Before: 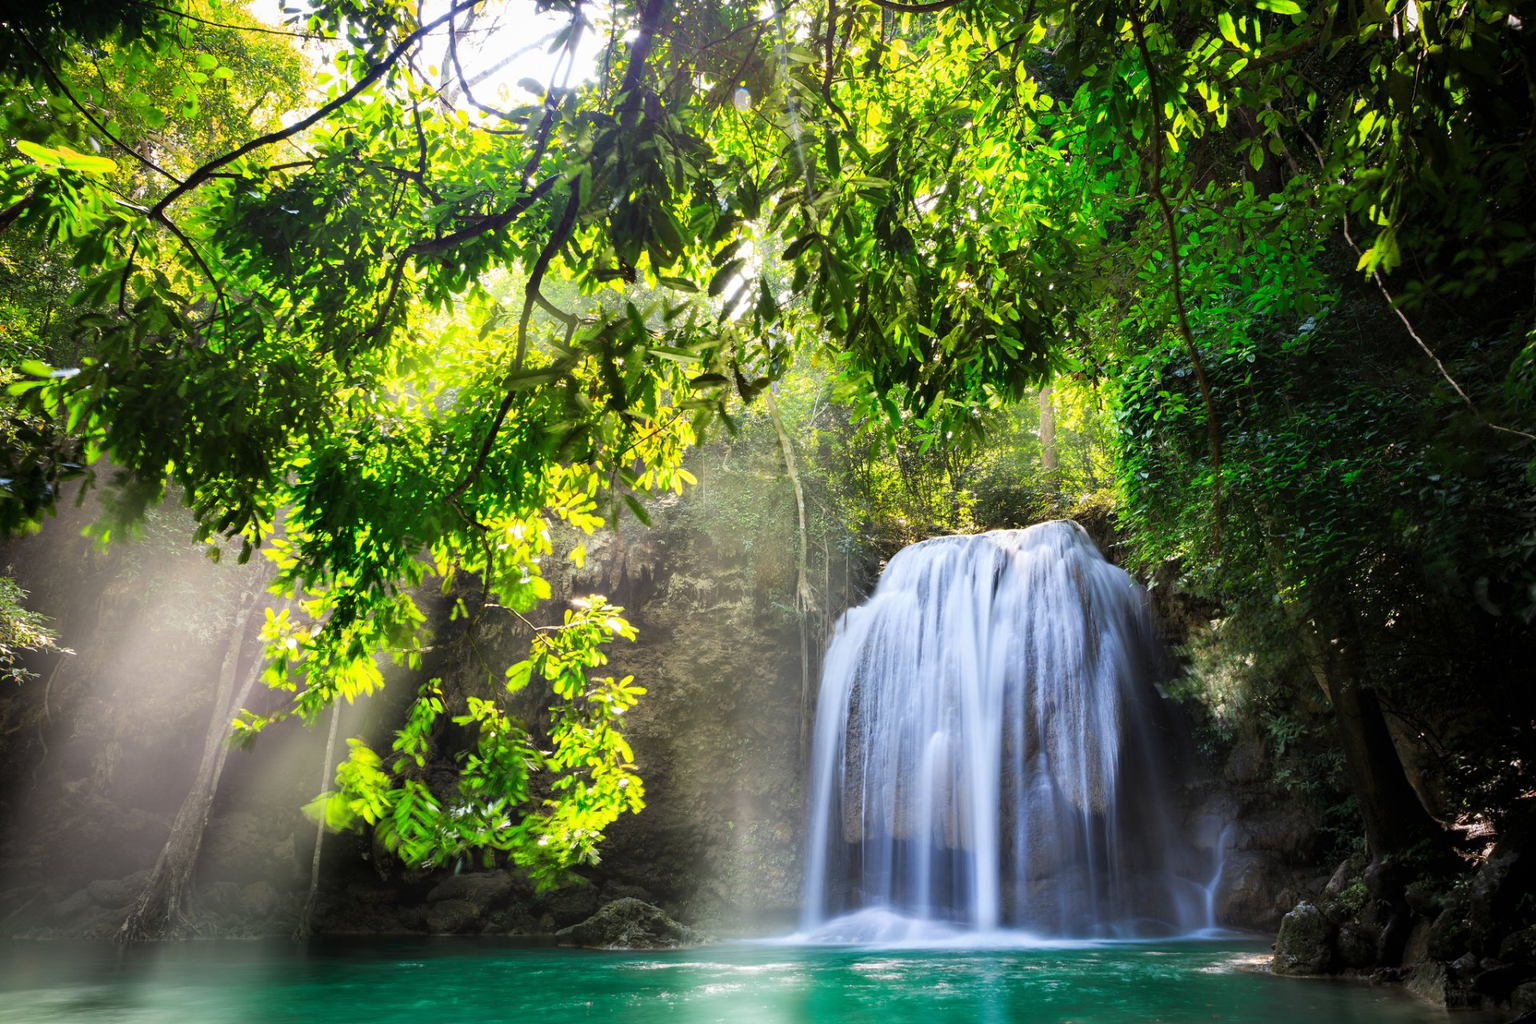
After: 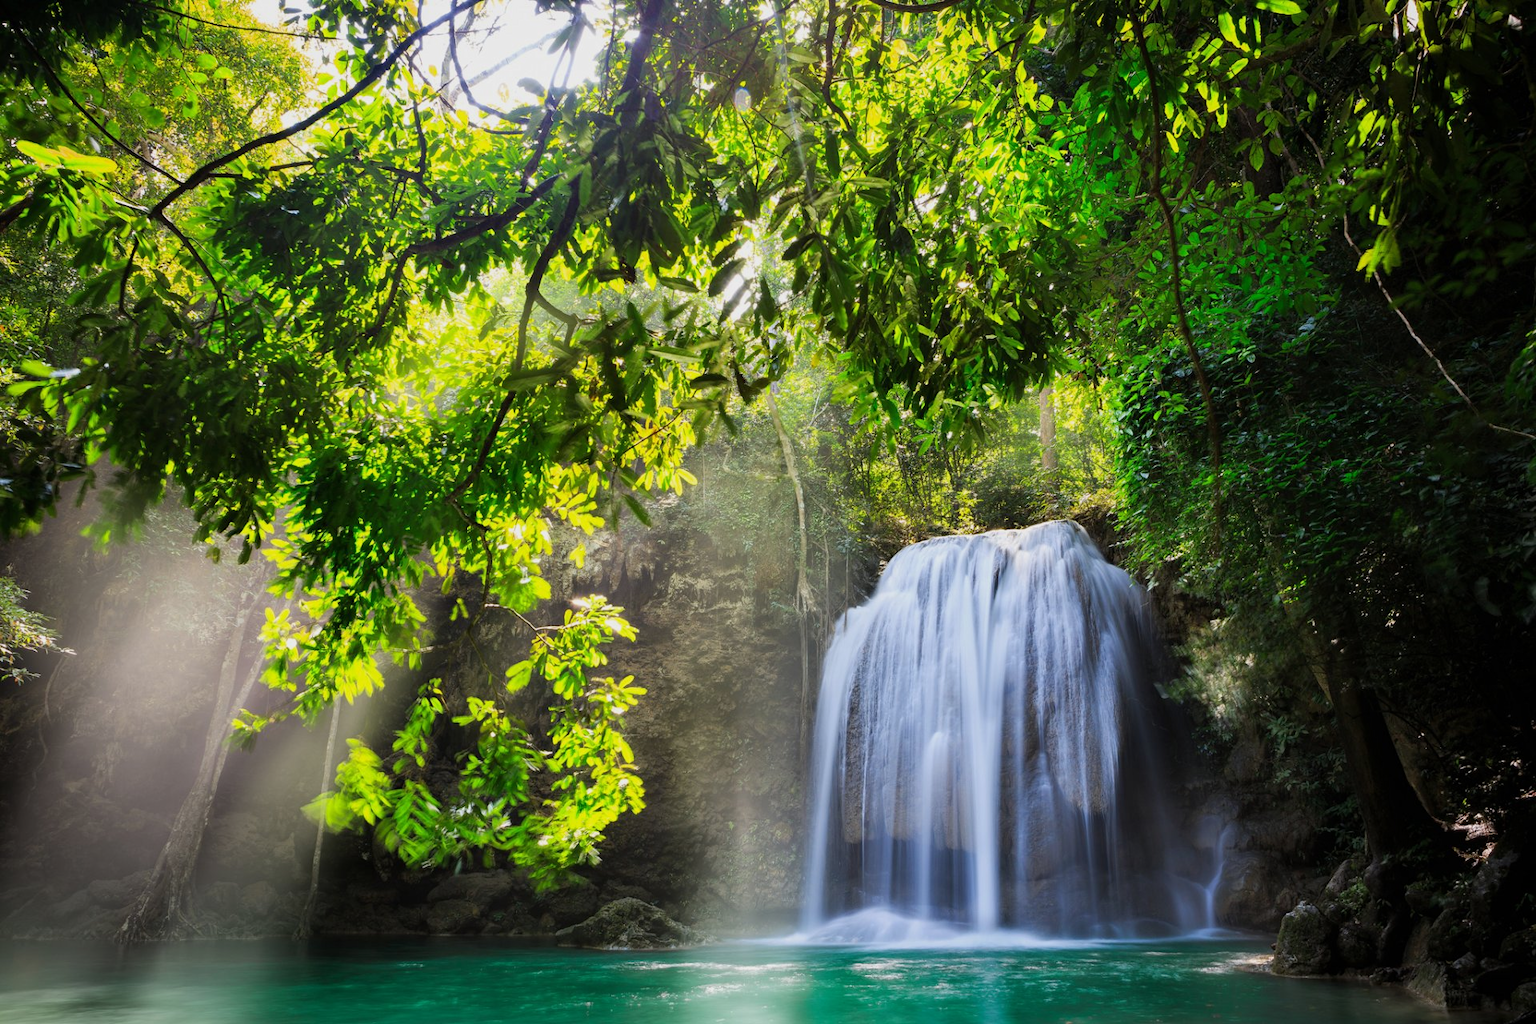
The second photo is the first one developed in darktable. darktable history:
exposure: exposure -0.264 EV, compensate exposure bias true, compensate highlight preservation false
